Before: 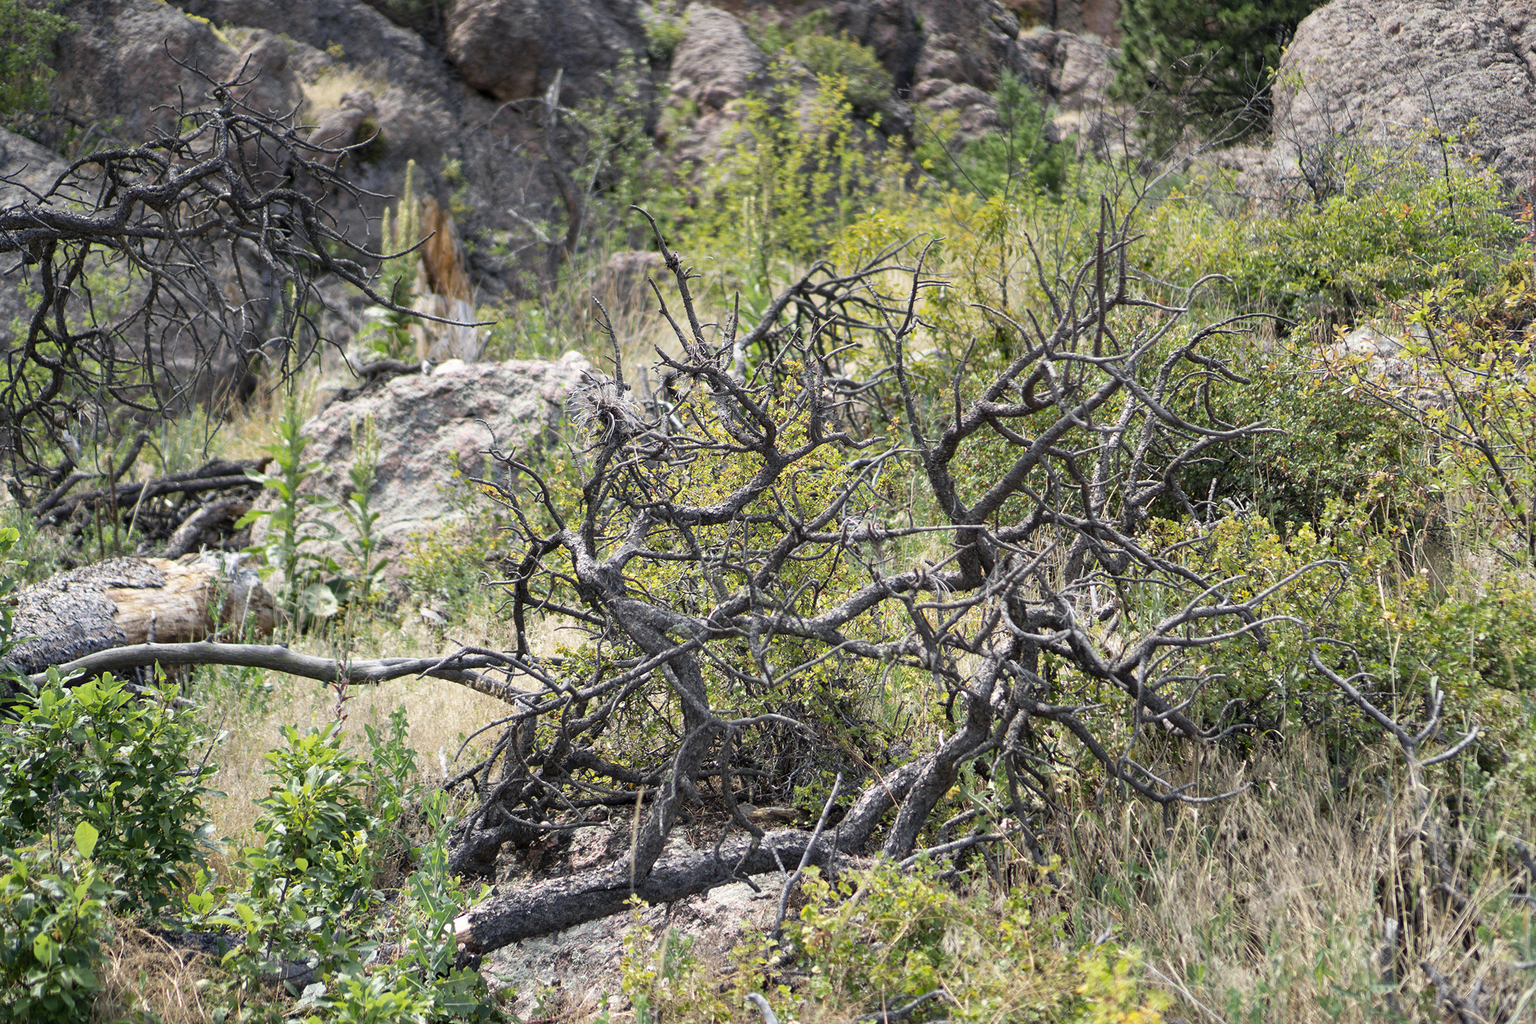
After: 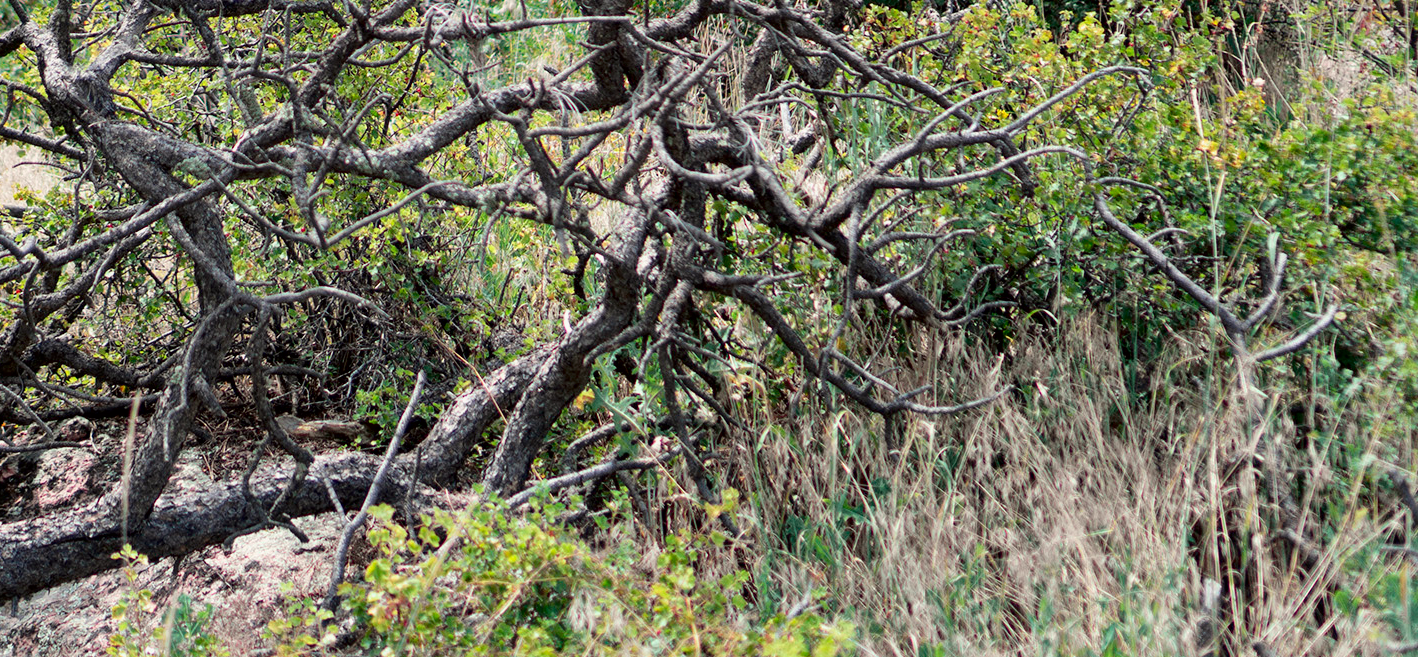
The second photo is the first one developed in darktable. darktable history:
local contrast: mode bilateral grid, contrast 20, coarseness 50, detail 120%, midtone range 0.2
crop and rotate: left 35.509%, top 50.238%, bottom 4.934%
tone curve: curves: ch0 [(0, 0) (0.068, 0.031) (0.183, 0.13) (0.341, 0.319) (0.547, 0.545) (0.828, 0.817) (1, 0.968)]; ch1 [(0, 0) (0.23, 0.166) (0.34, 0.308) (0.371, 0.337) (0.429, 0.408) (0.477, 0.466) (0.499, 0.5) (0.529, 0.528) (0.559, 0.578) (0.743, 0.798) (1, 1)]; ch2 [(0, 0) (0.431, 0.419) (0.495, 0.502) (0.524, 0.525) (0.568, 0.543) (0.6, 0.597) (0.634, 0.644) (0.728, 0.722) (1, 1)], color space Lab, independent channels, preserve colors none
